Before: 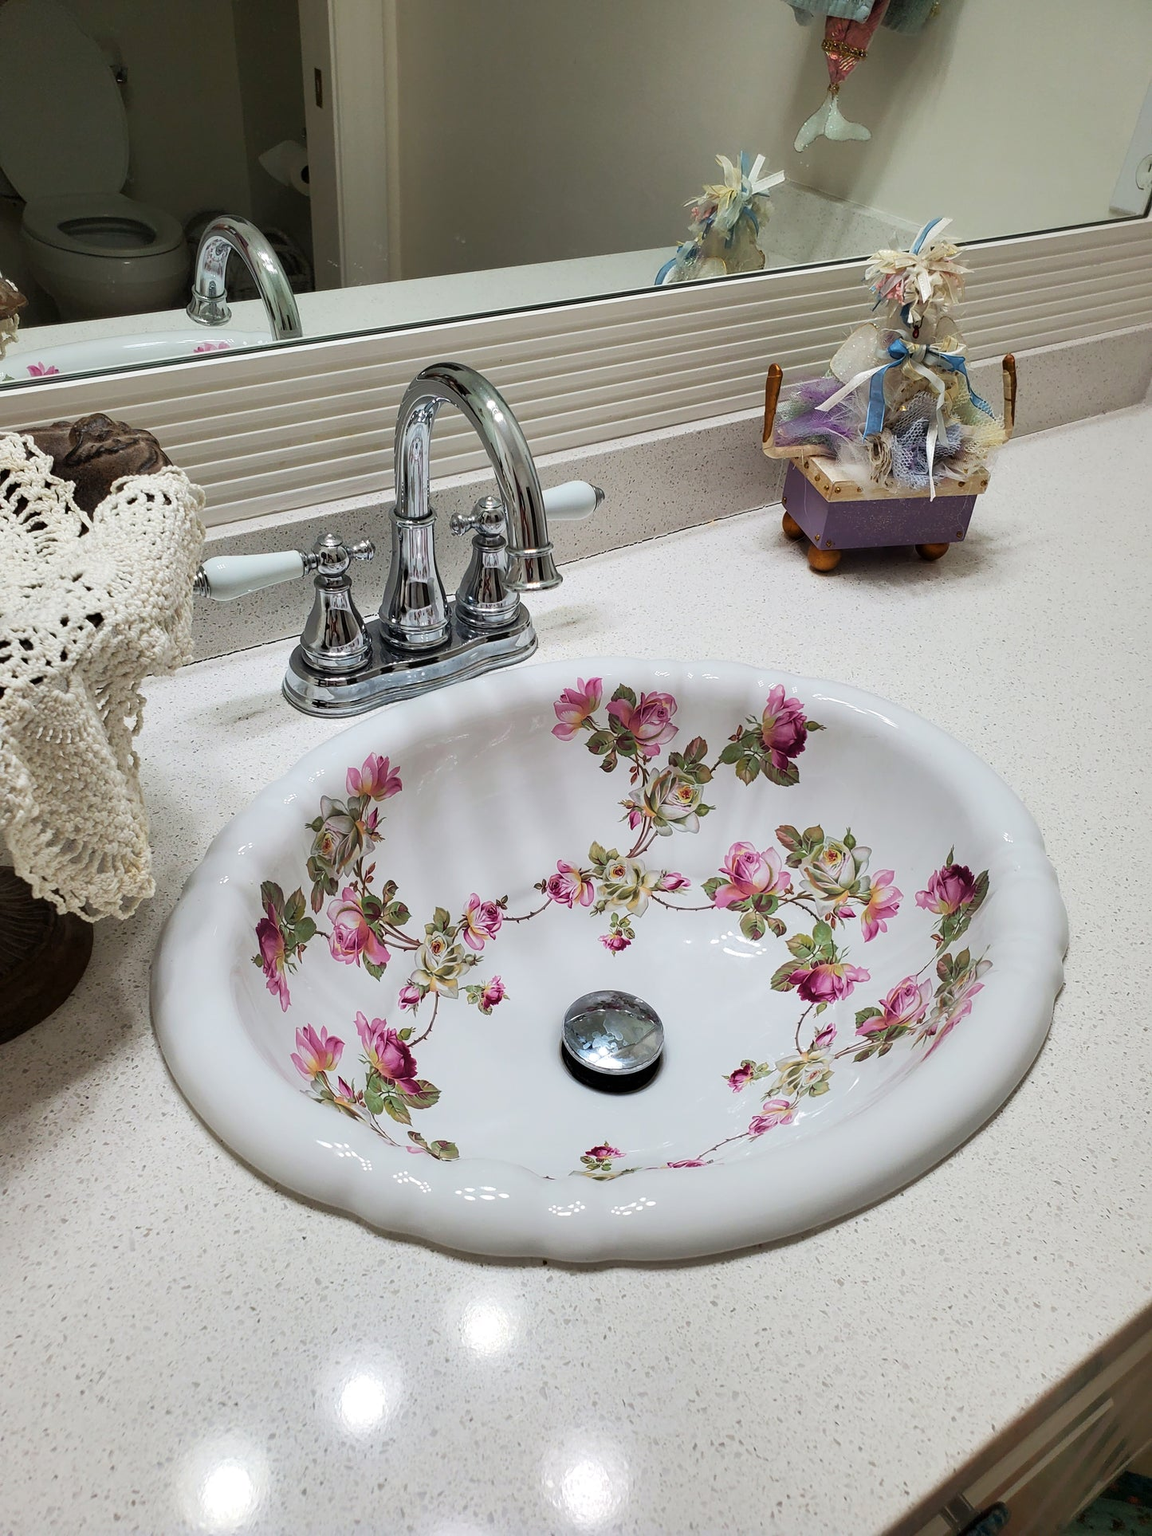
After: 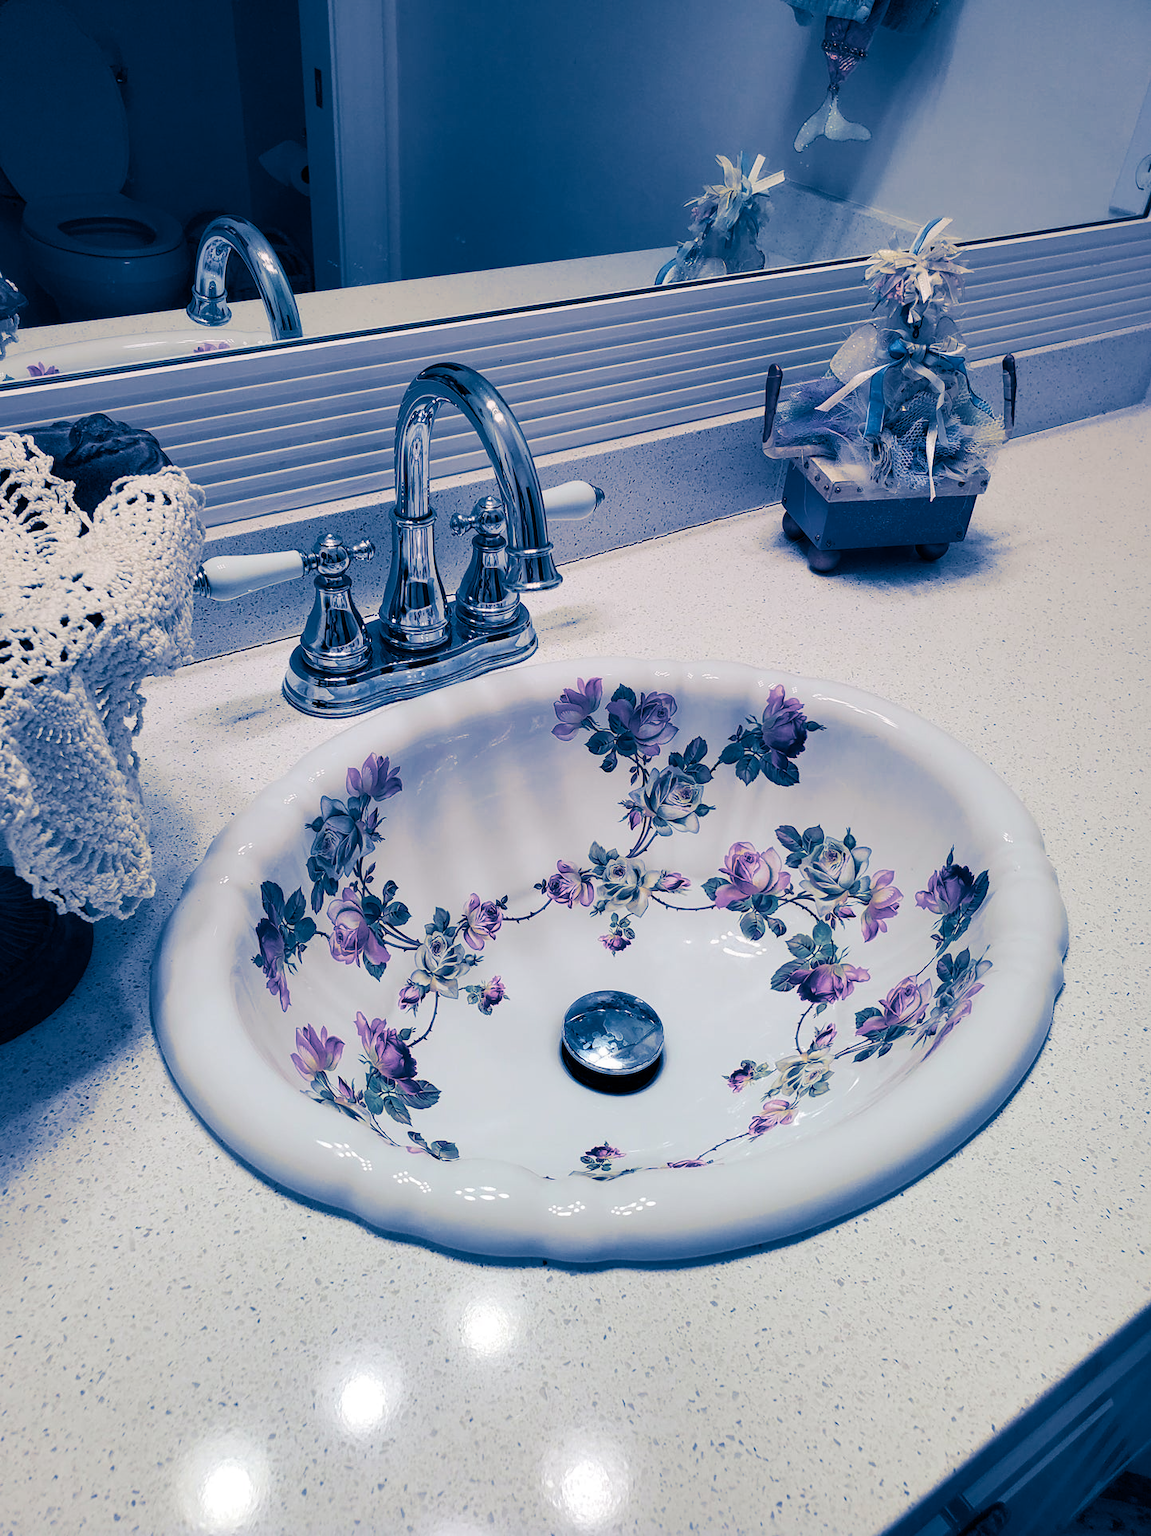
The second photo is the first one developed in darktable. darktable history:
graduated density: density 0.38 EV, hardness 21%, rotation -6.11°, saturation 32%
split-toning: shadows › hue 226.8°, shadows › saturation 1, highlights › saturation 0, balance -61.41
